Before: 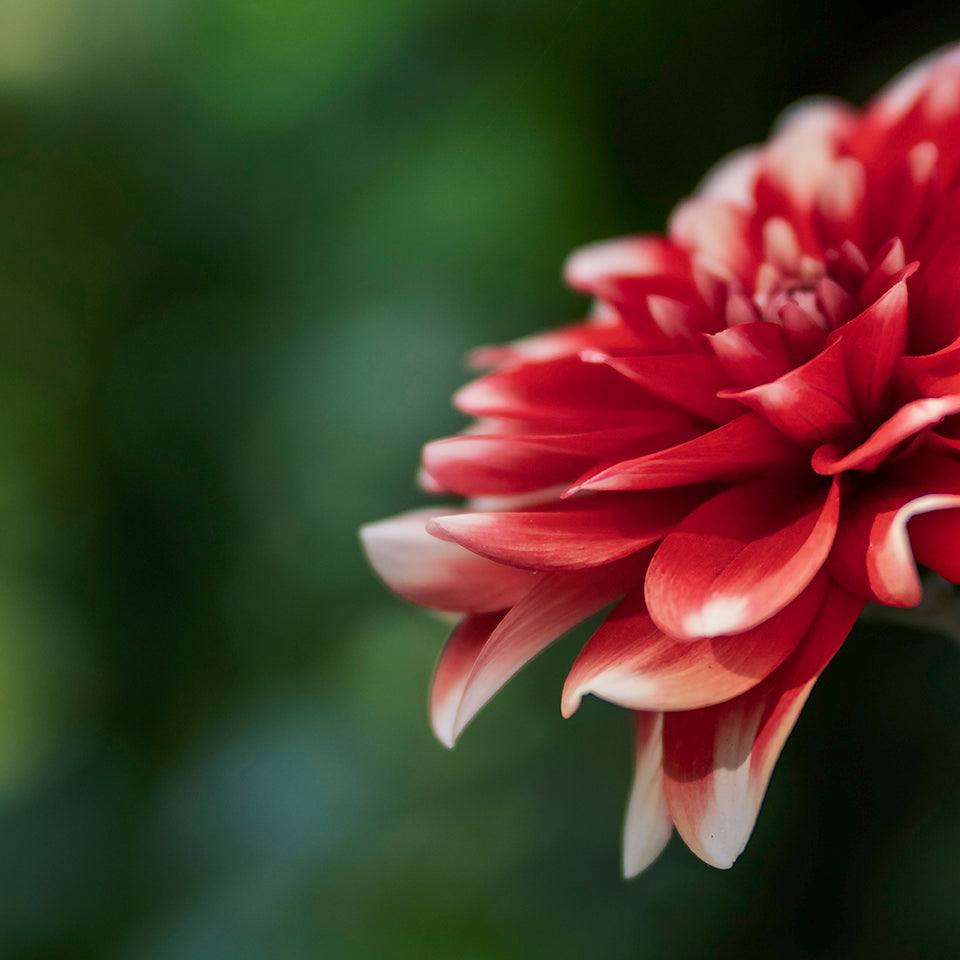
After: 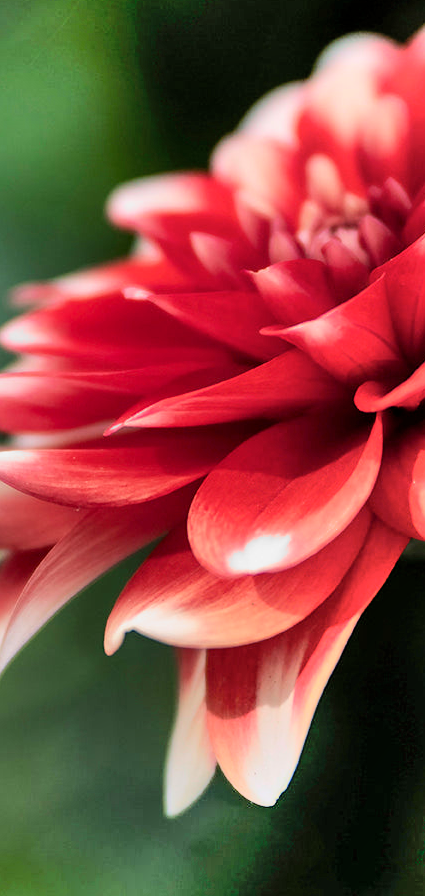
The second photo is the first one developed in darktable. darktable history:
exposure: black level correction 0.001, exposure 0.5 EV, compensate exposure bias true, compensate highlight preservation false
crop: left 47.628%, top 6.643%, right 7.874%
shadows and highlights: radius 123.98, shadows 100, white point adjustment -3, highlights -100, highlights color adjustment 89.84%, soften with gaussian
filmic rgb: middle gray luminance 18.42%, black relative exposure -11.45 EV, white relative exposure 2.55 EV, threshold 6 EV, target black luminance 0%, hardness 8.41, latitude 99%, contrast 1.084, shadows ↔ highlights balance 0.505%, add noise in highlights 0, preserve chrominance max RGB, color science v3 (2019), use custom middle-gray values true, iterations of high-quality reconstruction 0, contrast in highlights soft, enable highlight reconstruction true
